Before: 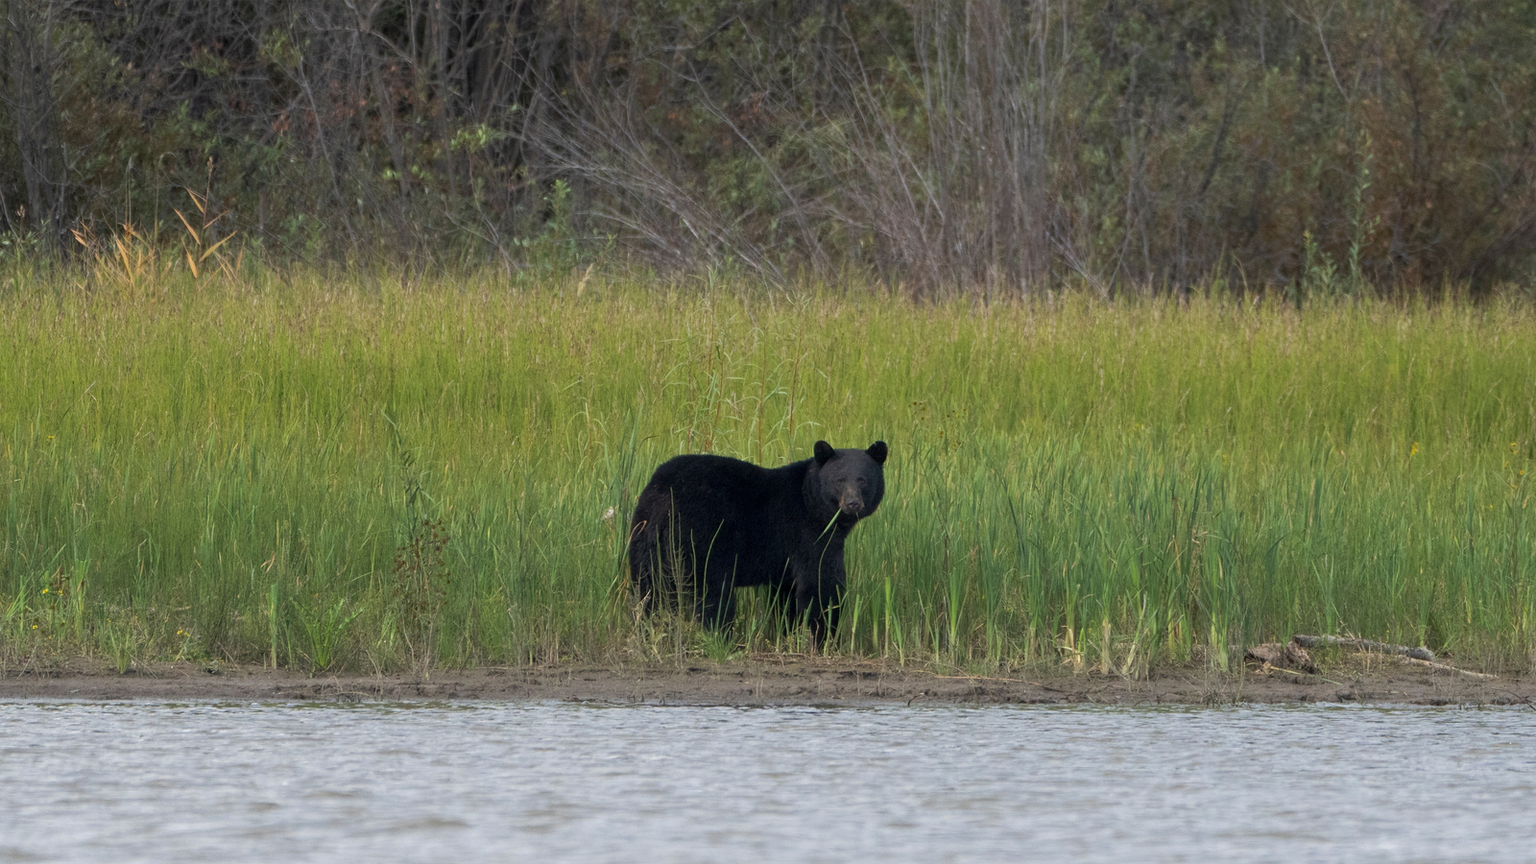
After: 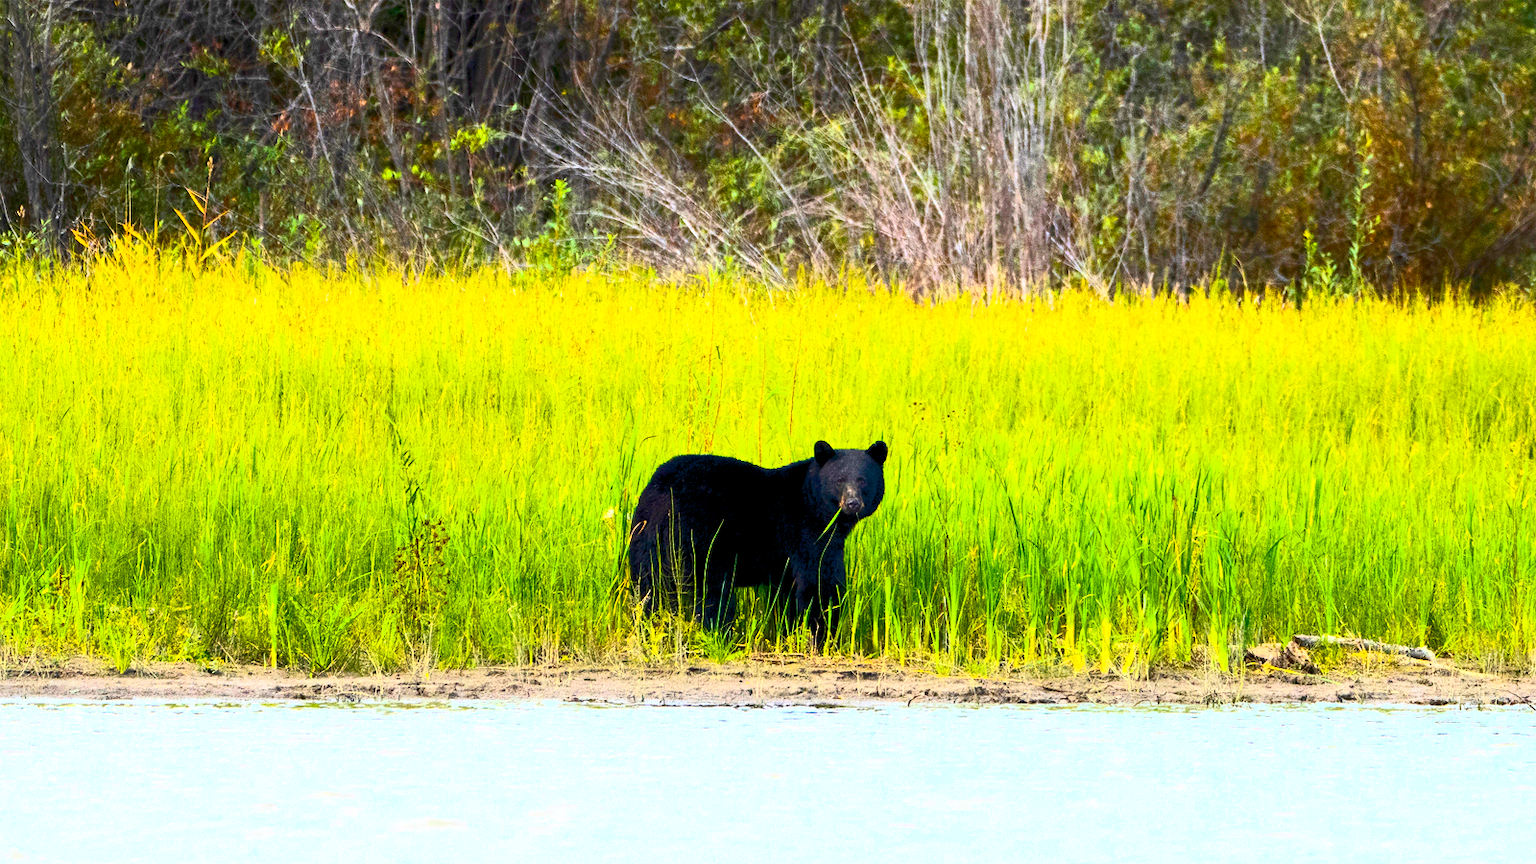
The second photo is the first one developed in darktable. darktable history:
contrast brightness saturation: contrast 0.62, brightness 0.34, saturation 0.14
exposure: black level correction 0.005, exposure 0.286 EV, compensate highlight preservation false
color balance rgb: linear chroma grading › global chroma 20%, perceptual saturation grading › global saturation 65%, perceptual saturation grading › highlights 50%, perceptual saturation grading › shadows 30%, perceptual brilliance grading › global brilliance 12%, perceptual brilliance grading › highlights 15%, global vibrance 20%
